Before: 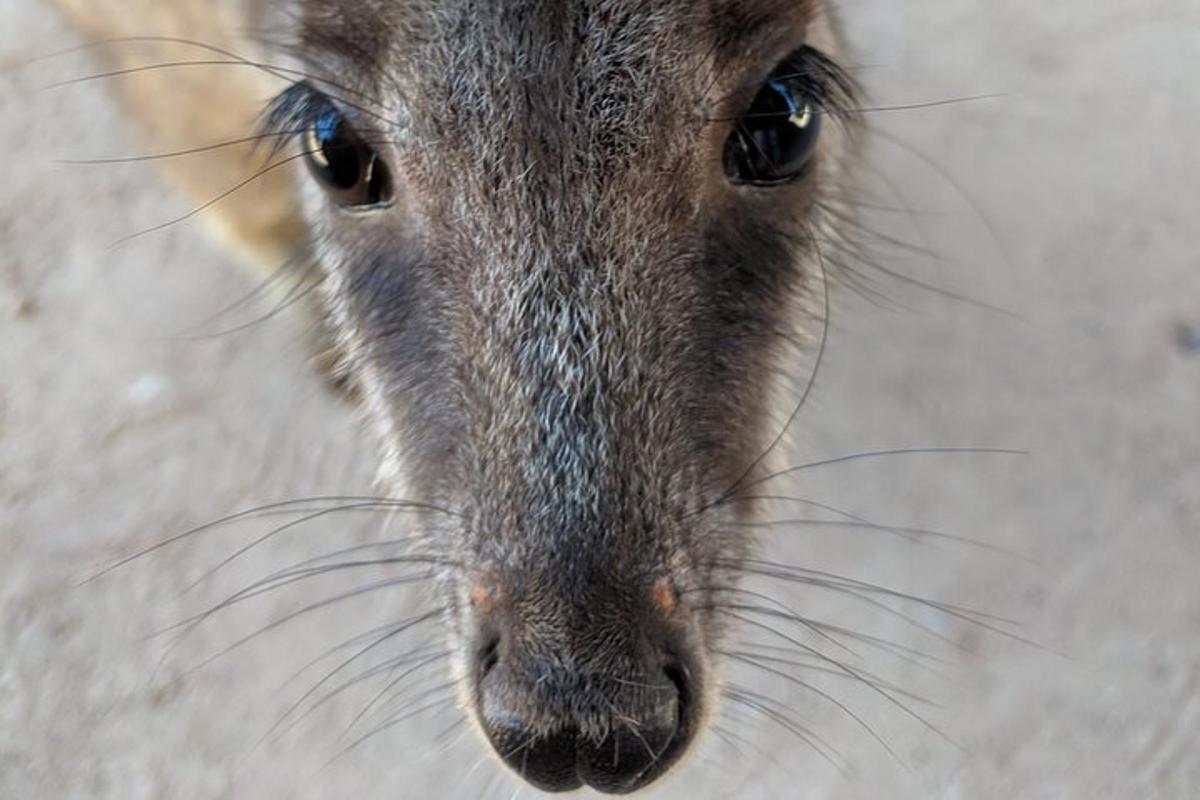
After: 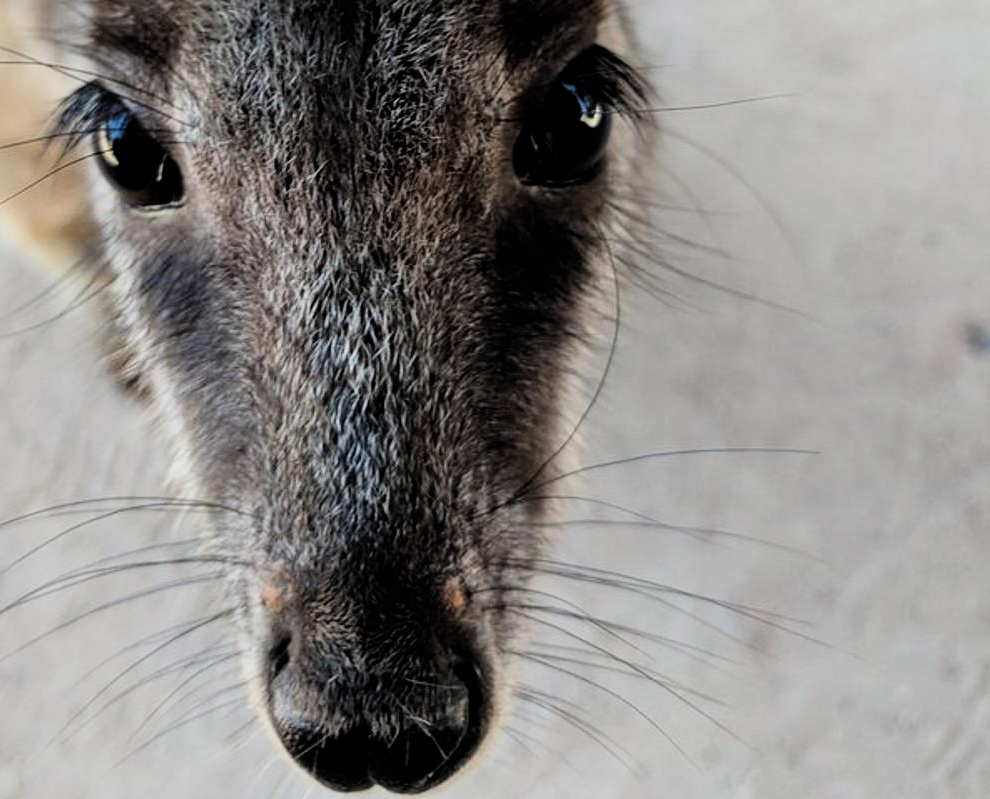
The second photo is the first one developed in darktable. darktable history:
crop: left 17.419%, bottom 0.046%
filmic rgb: black relative exposure -5.03 EV, white relative exposure 4 EV, hardness 2.91, contrast 1.511
